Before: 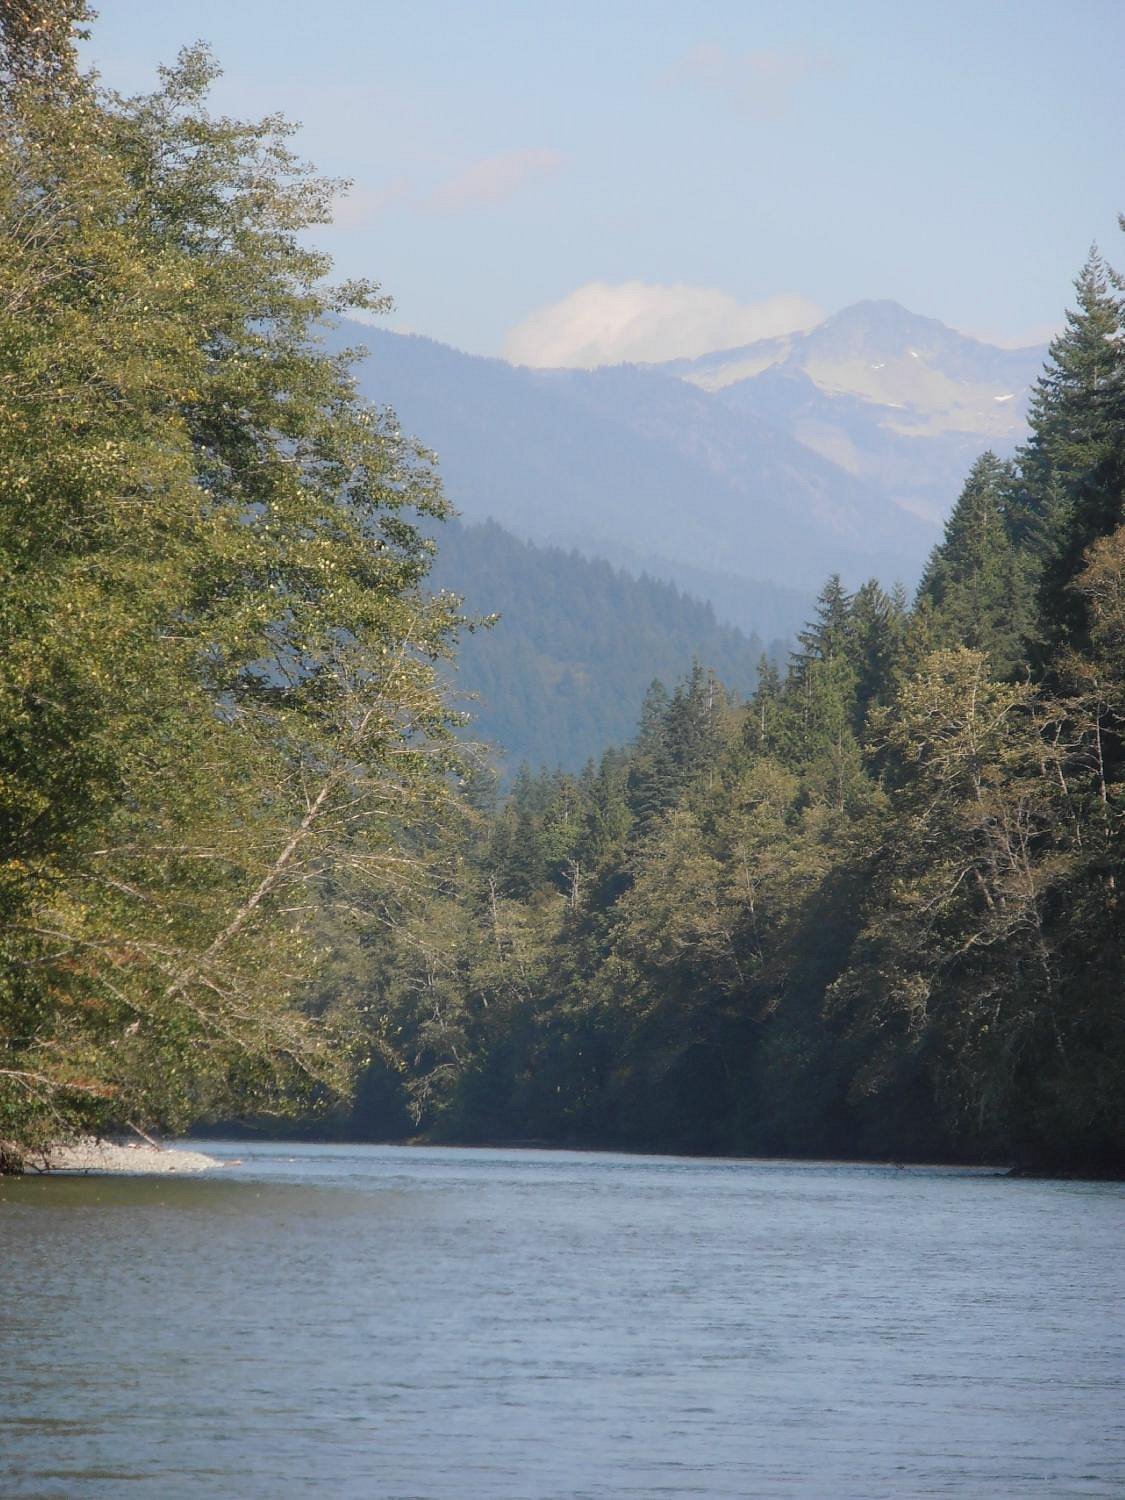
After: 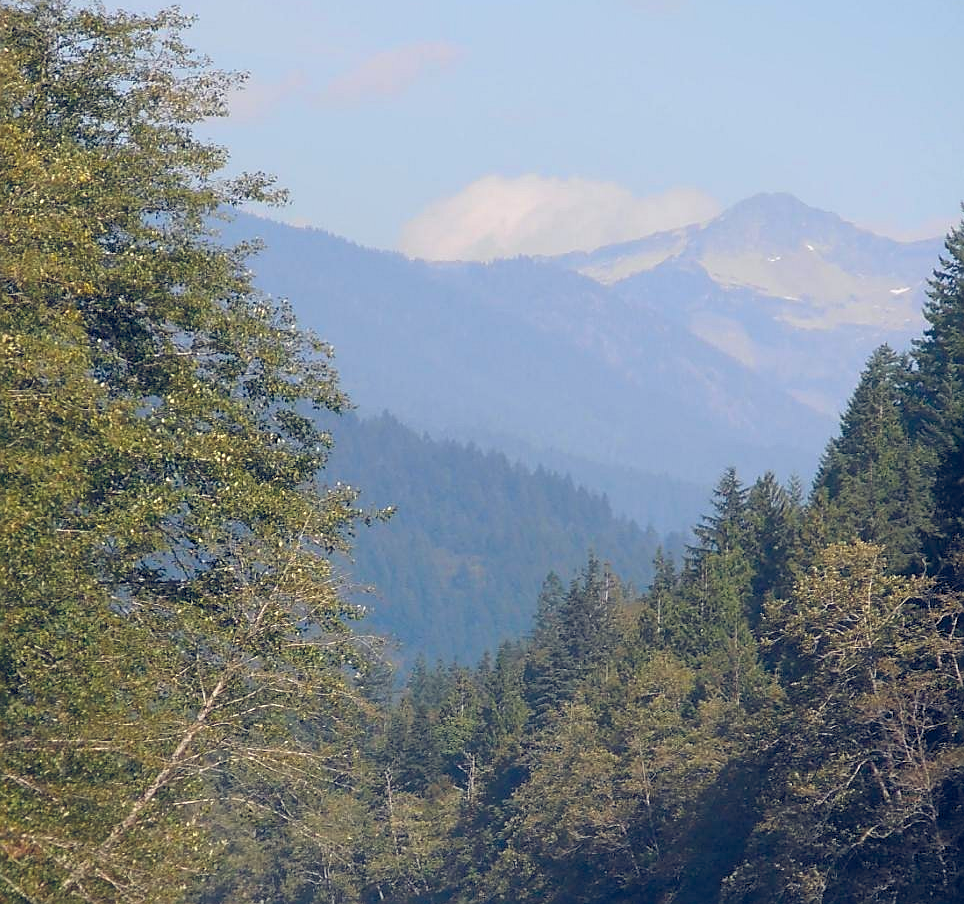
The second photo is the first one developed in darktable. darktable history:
crop and rotate: left 9.292%, top 7.225%, right 4.948%, bottom 32.459%
sharpen: on, module defaults
color balance rgb: global offset › luminance -0.274%, global offset › chroma 0.302%, global offset › hue 262.21°, perceptual saturation grading › global saturation 30.282%
